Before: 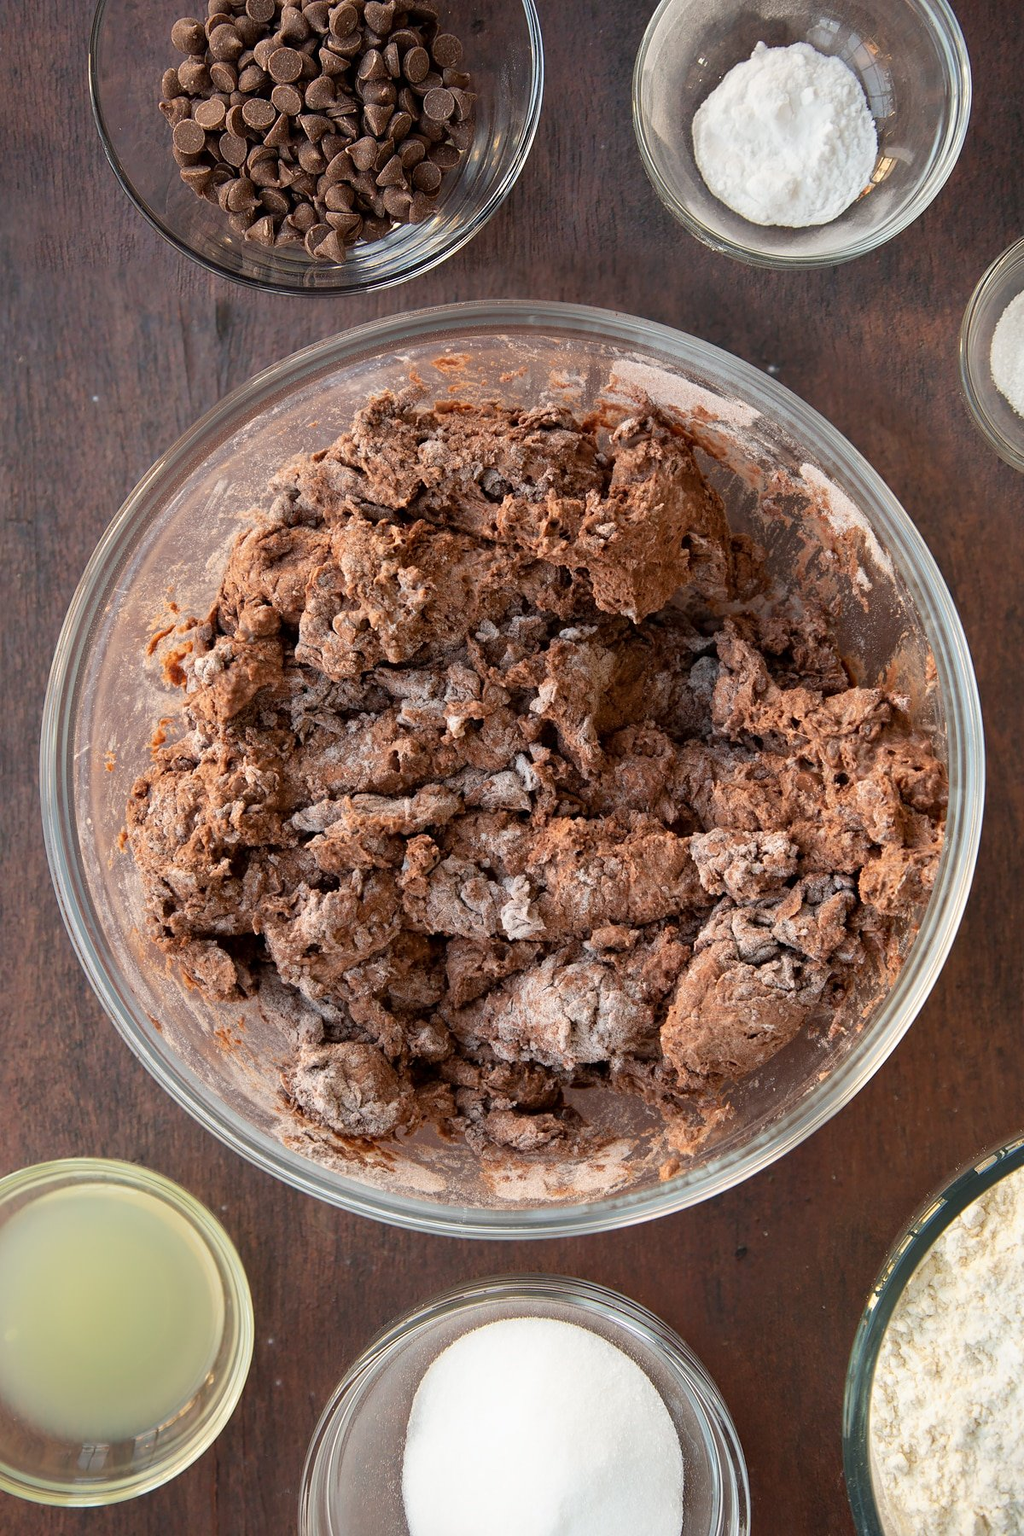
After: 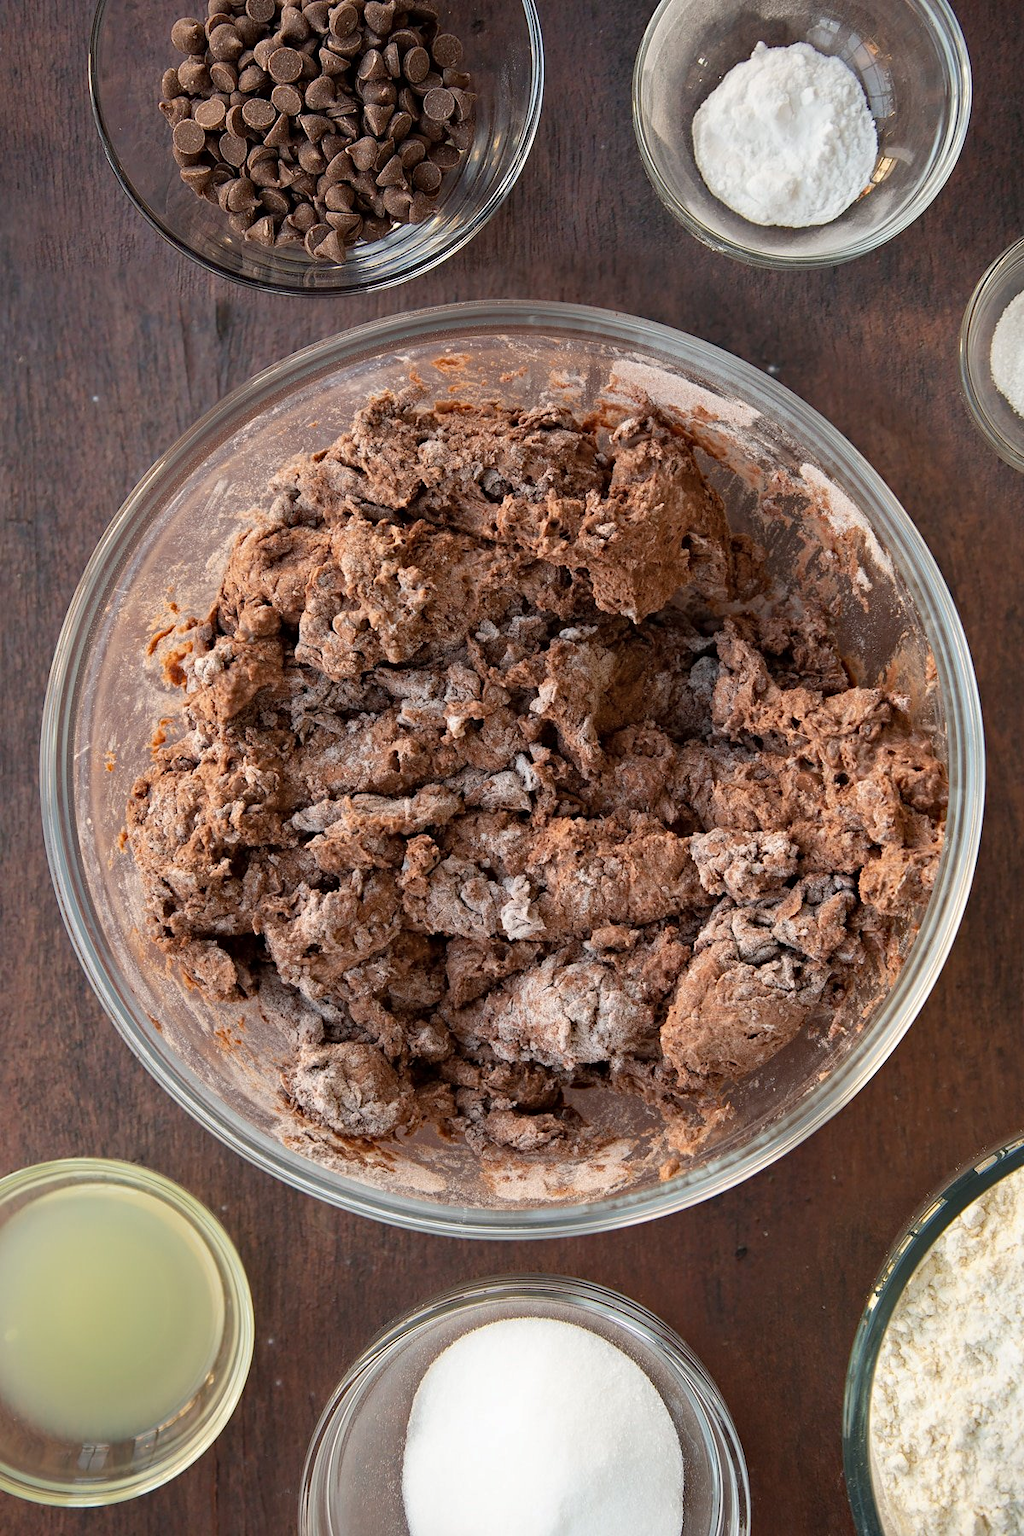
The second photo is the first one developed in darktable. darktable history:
contrast brightness saturation: saturation -0.087
haze removal: compatibility mode true, adaptive false
